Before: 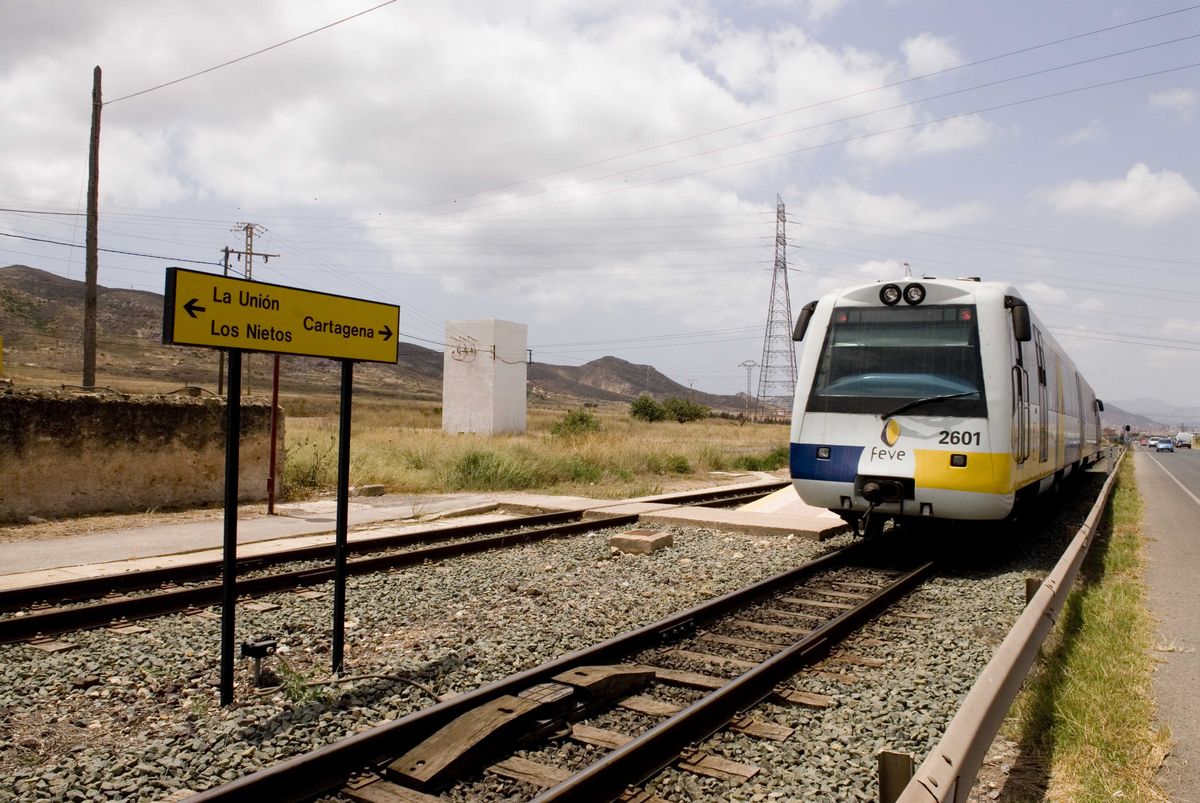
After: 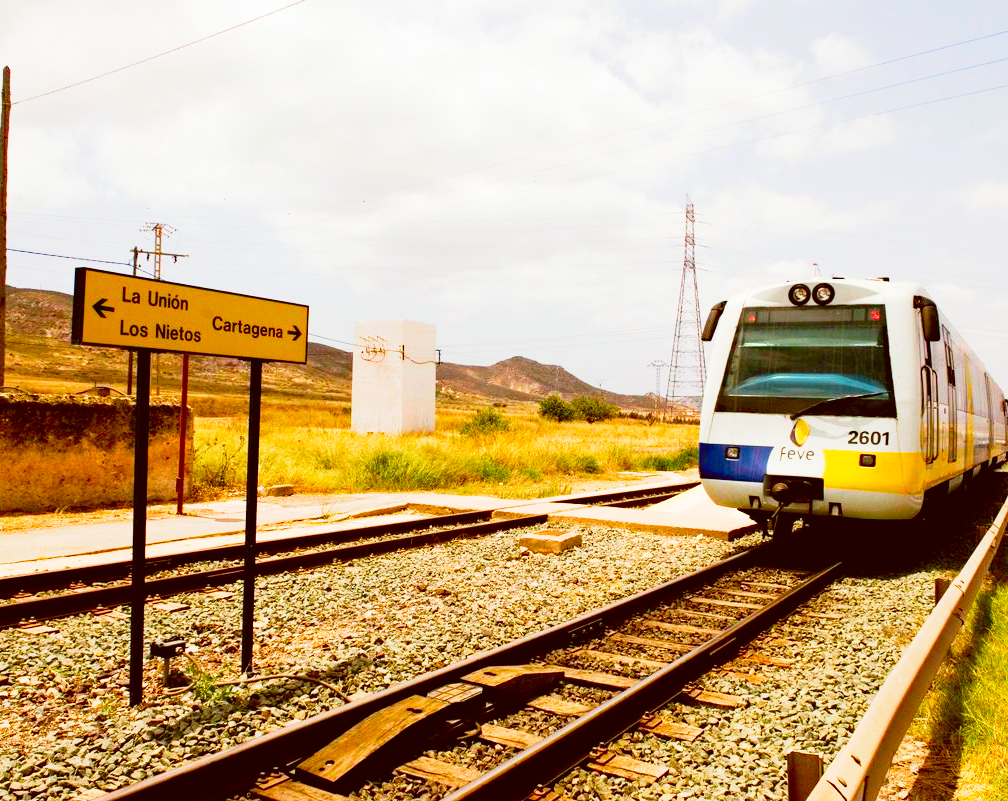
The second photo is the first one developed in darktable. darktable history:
color contrast: green-magenta contrast 1.55, blue-yellow contrast 1.83
color correction: highlights a* -0.482, highlights b* 0.161, shadows a* 4.66, shadows b* 20.72
haze removal: compatibility mode true, adaptive false
base curve: curves: ch0 [(0, 0) (0.088, 0.125) (0.176, 0.251) (0.354, 0.501) (0.613, 0.749) (1, 0.877)], preserve colors none
exposure: exposure 0.7 EV, compensate highlight preservation false
crop: left 7.598%, right 7.873%
